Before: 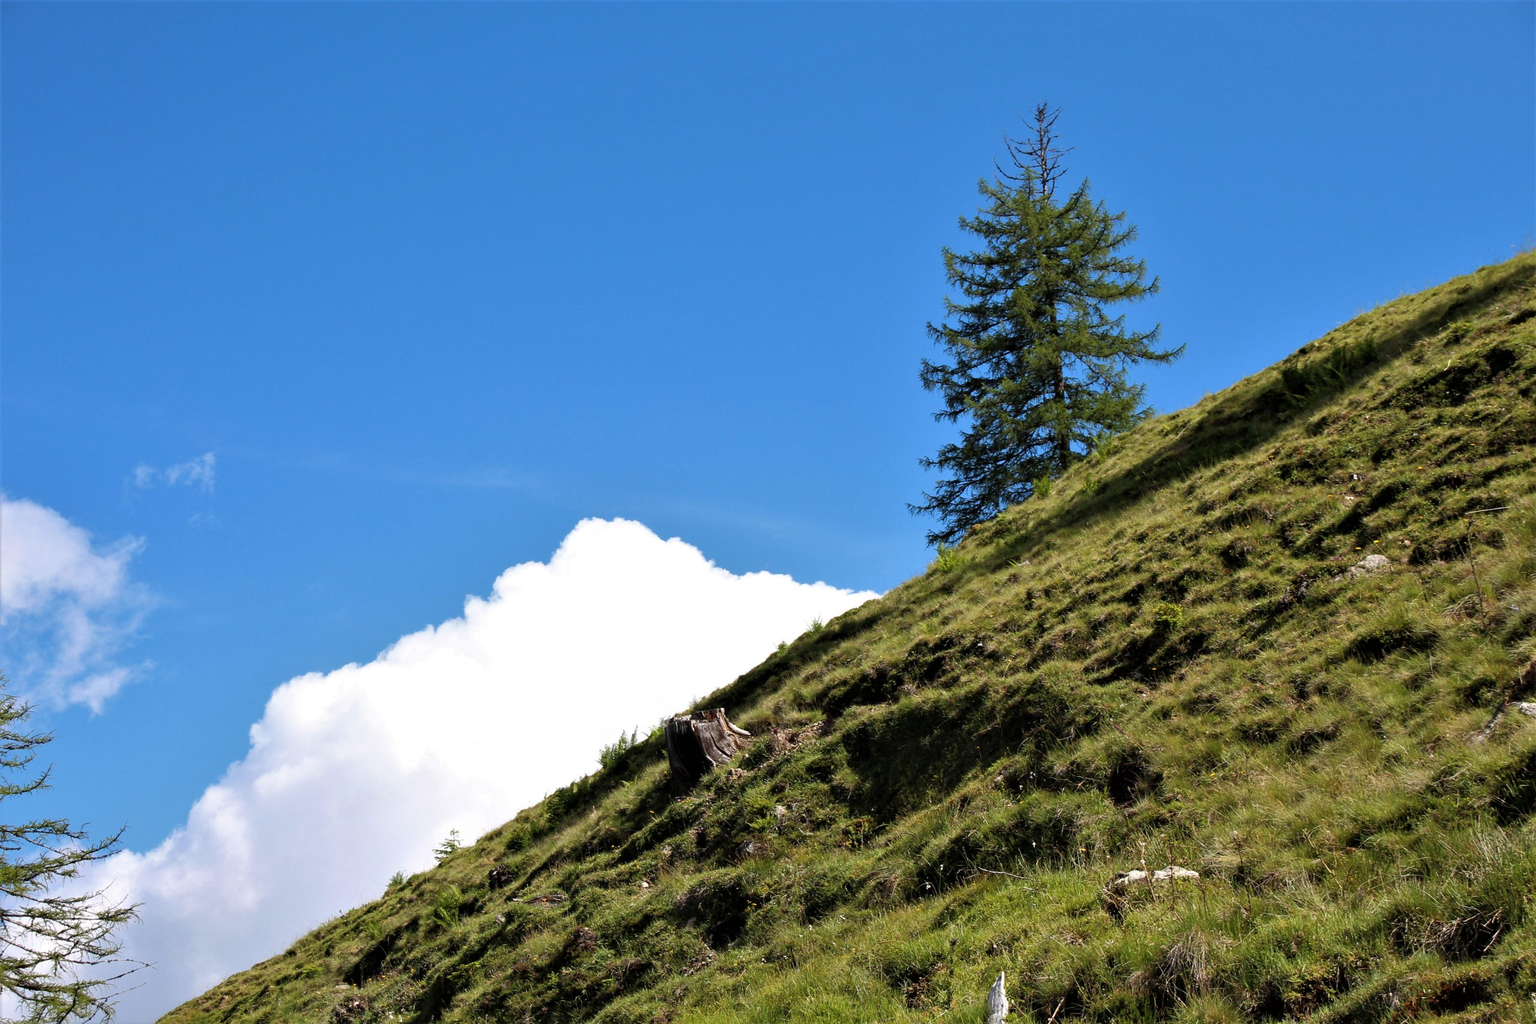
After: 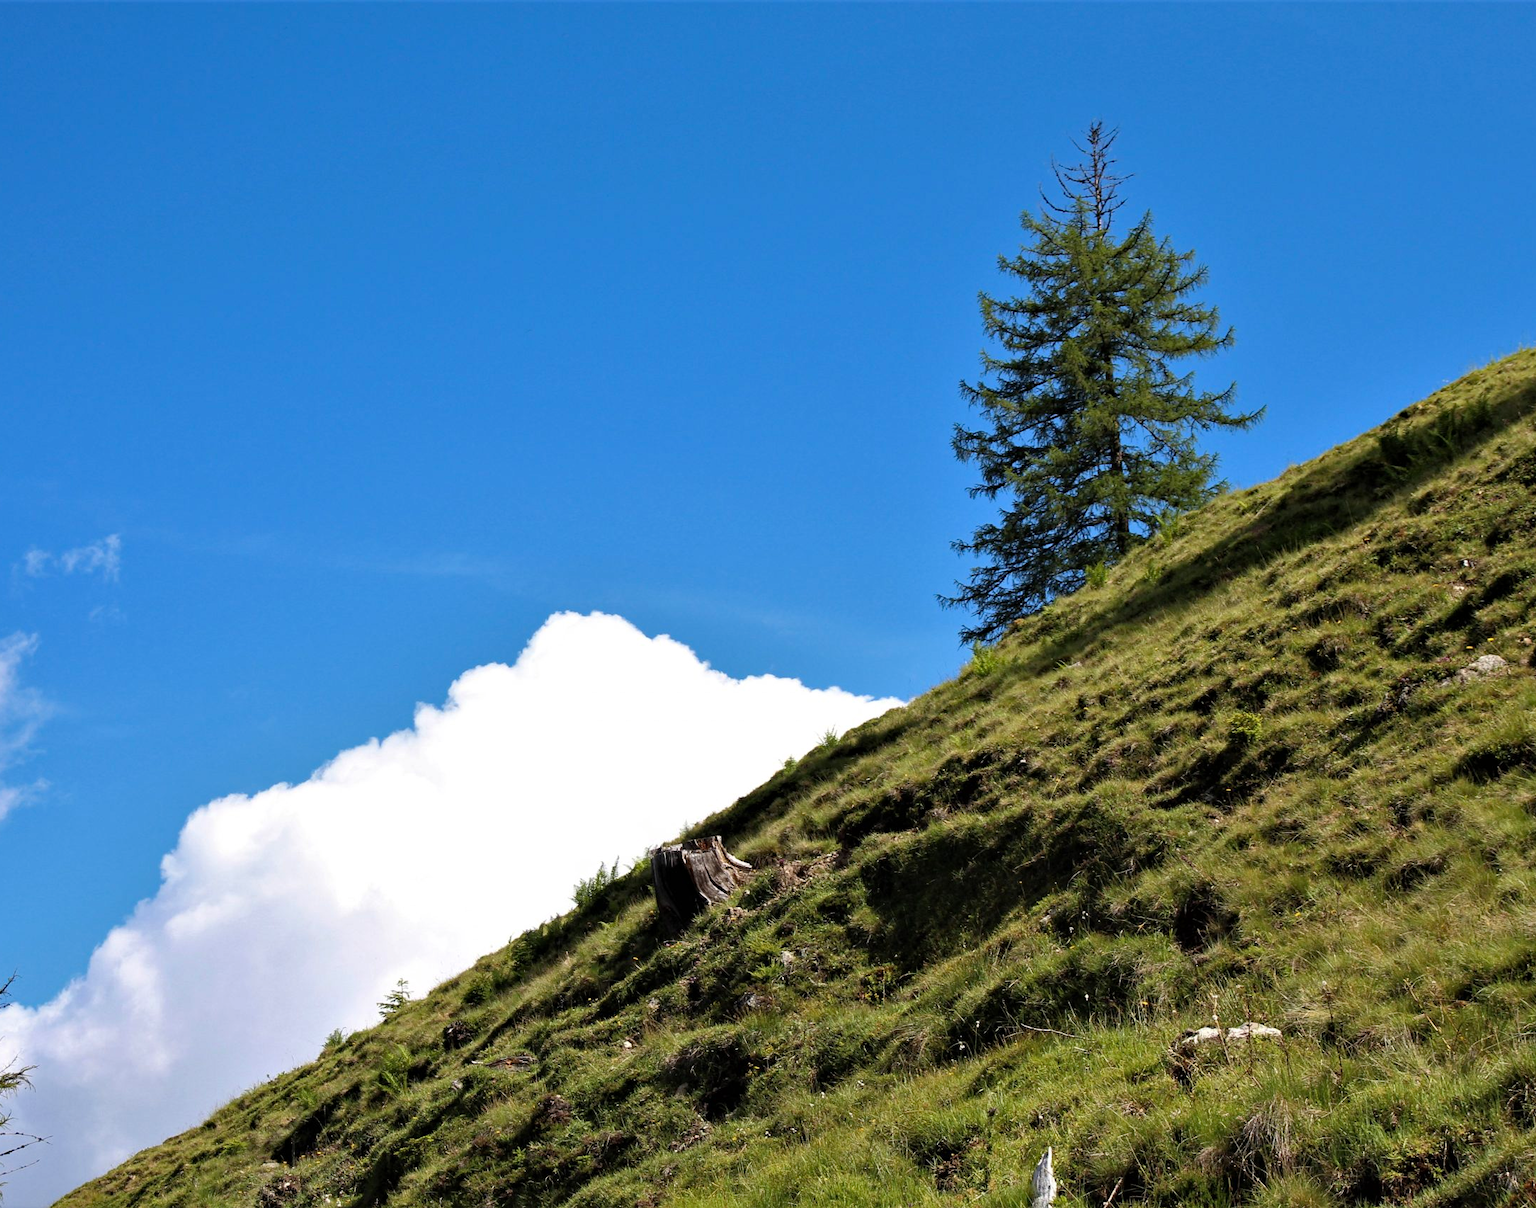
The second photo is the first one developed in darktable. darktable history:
exposure: compensate exposure bias true, compensate highlight preservation false
base curve: curves: ch0 [(0, 0) (0.989, 0.992)], preserve colors none
haze removal: compatibility mode true, adaptive false
crop: left 7.401%, right 7.871%
